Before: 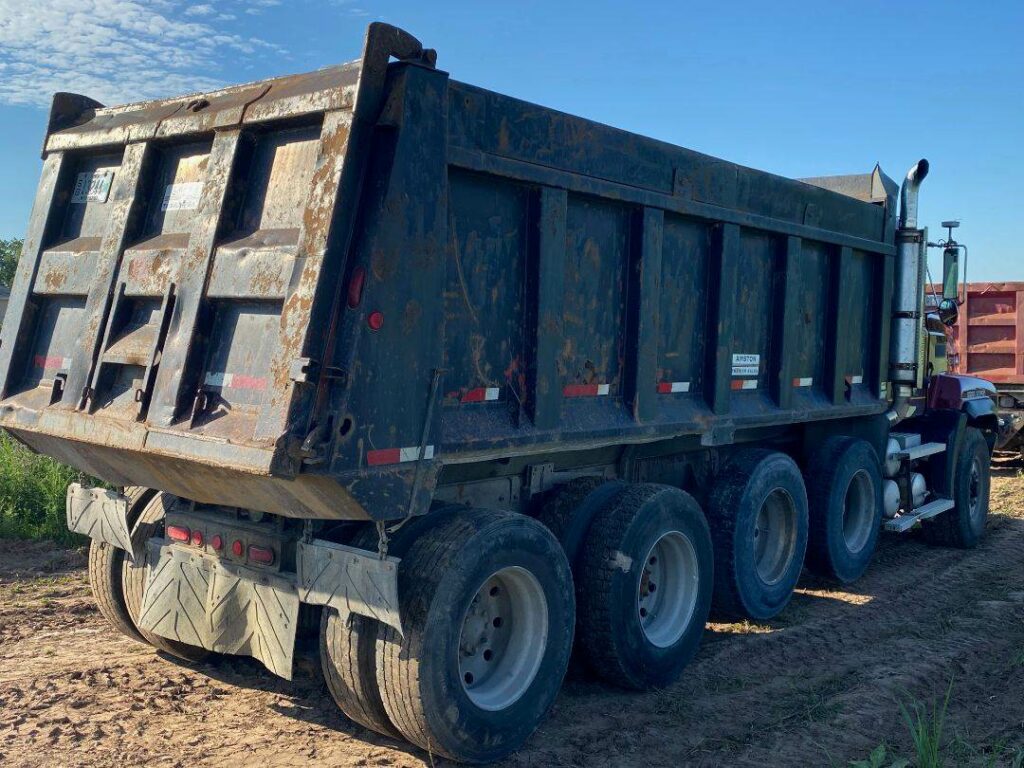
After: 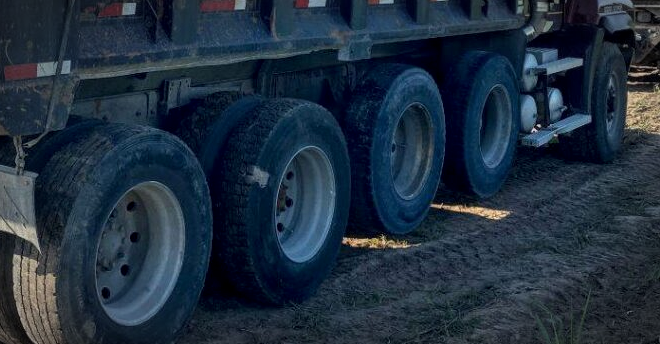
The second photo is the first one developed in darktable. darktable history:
vignetting: automatic ratio true
crop and rotate: left 35.509%, top 50.238%, bottom 4.934%
local contrast: on, module defaults
